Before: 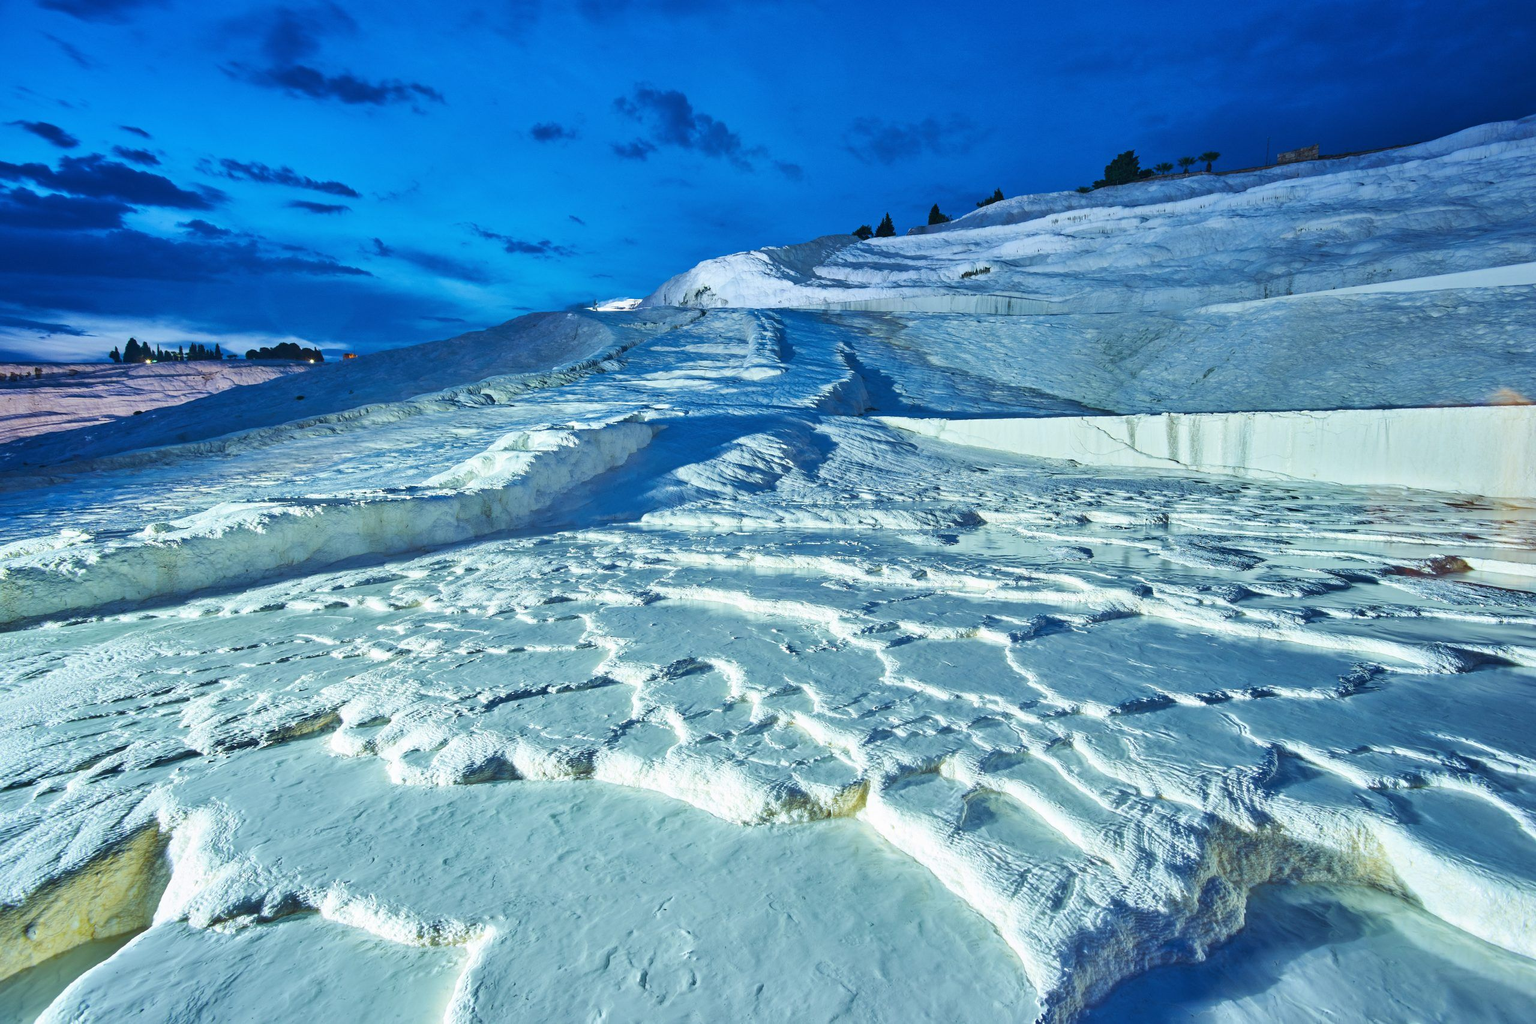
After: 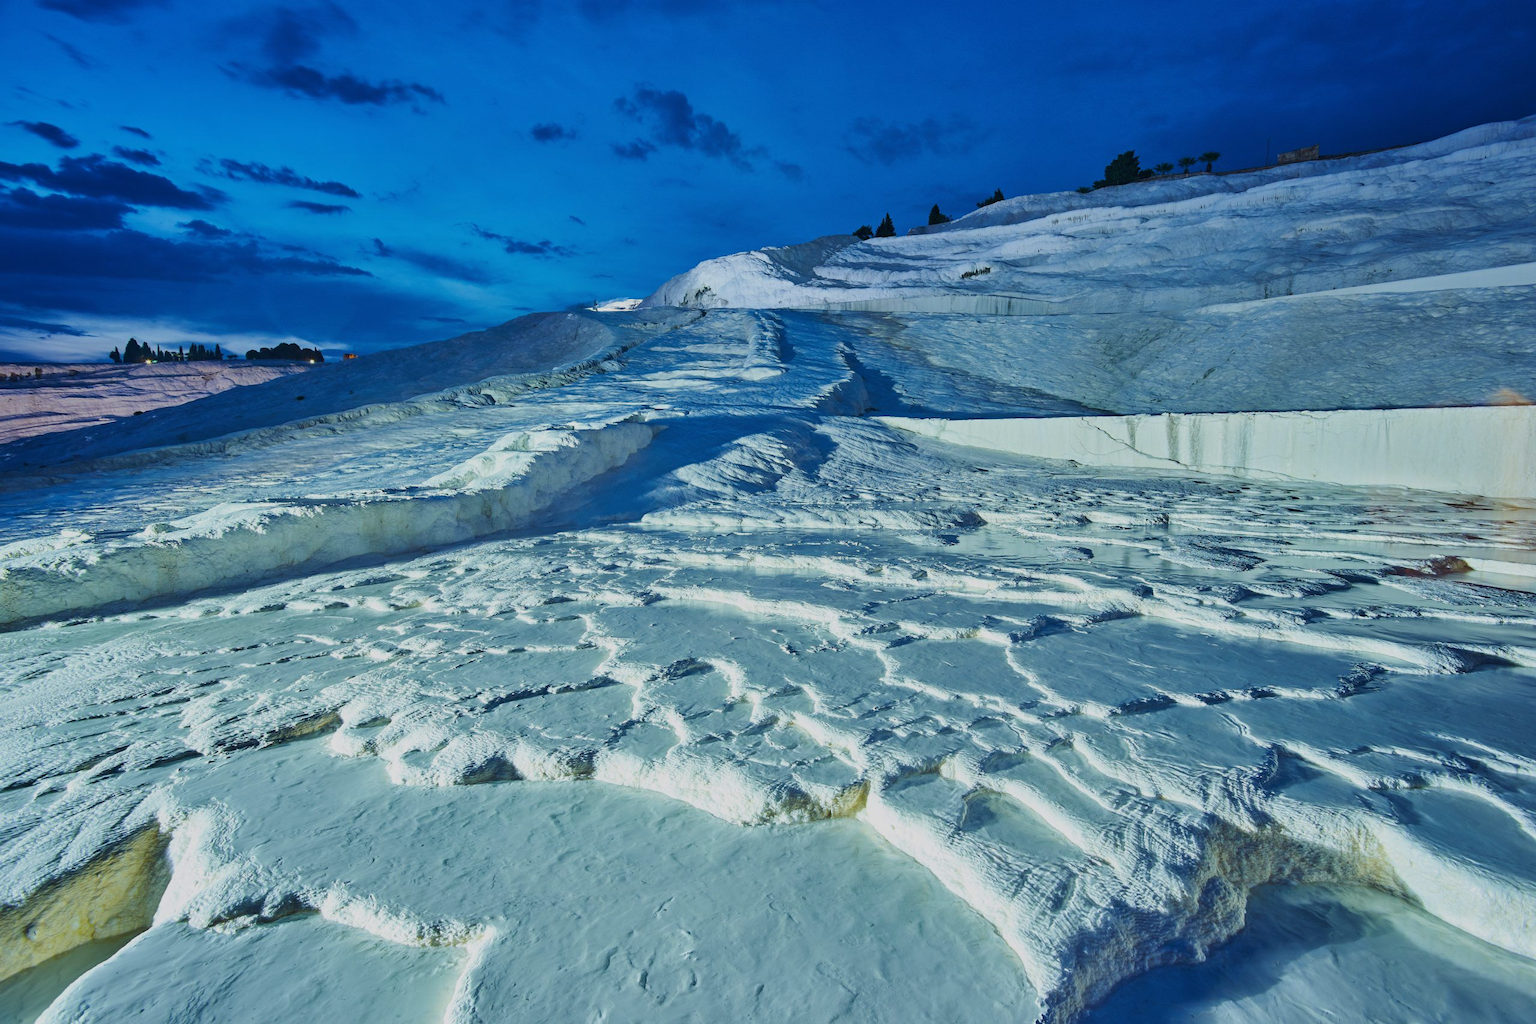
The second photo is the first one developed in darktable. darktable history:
exposure: exposure -0.49 EV, compensate exposure bias true, compensate highlight preservation false
